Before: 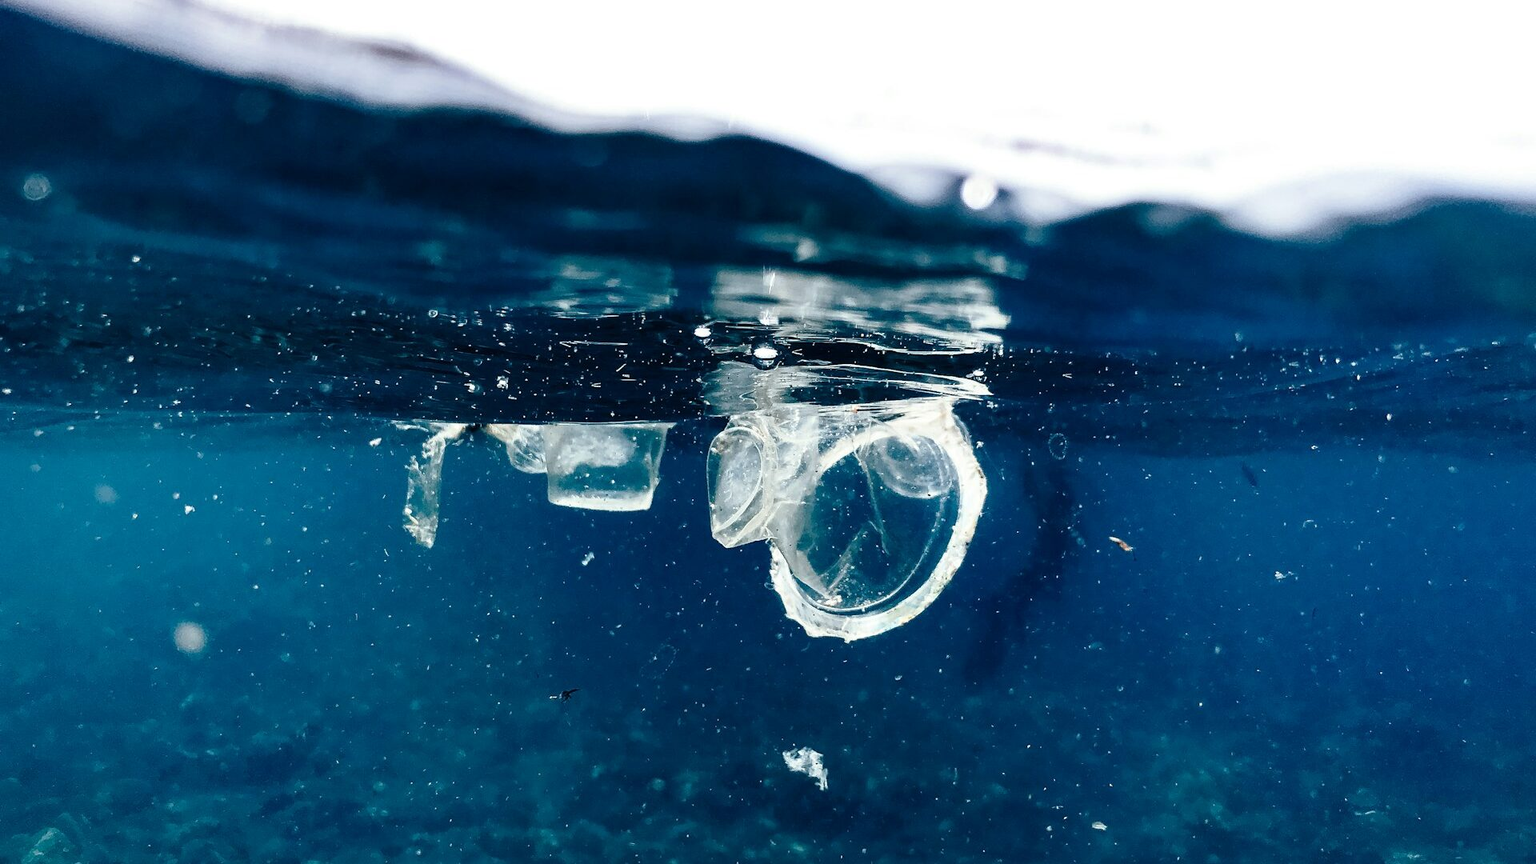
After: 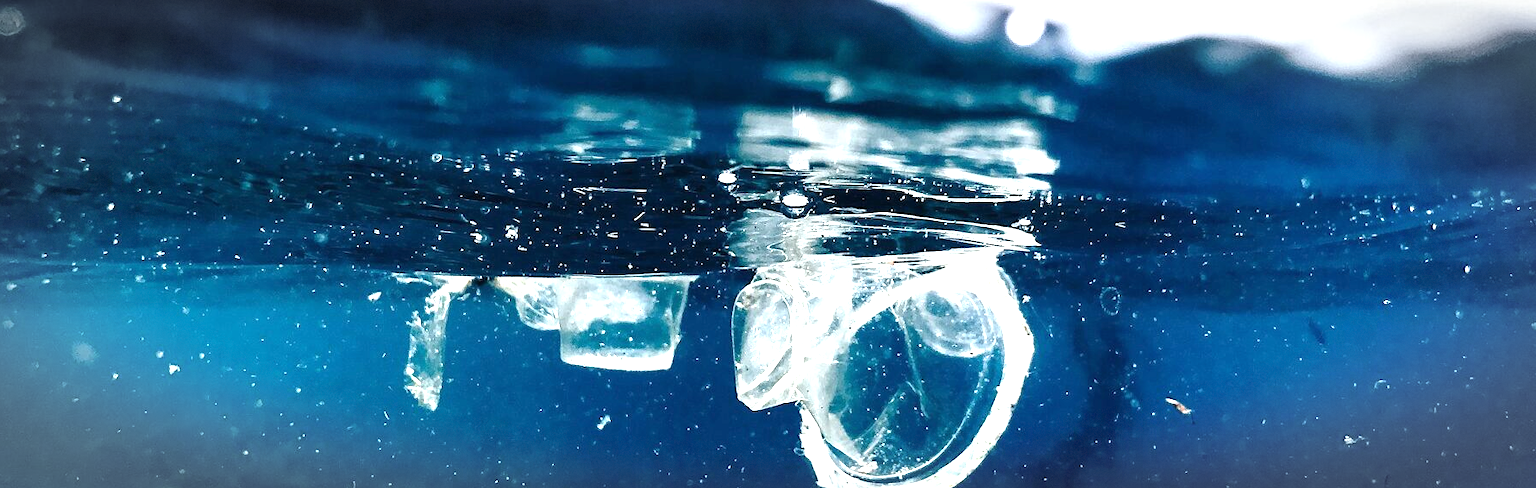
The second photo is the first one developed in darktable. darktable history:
exposure: black level correction 0, exposure 1 EV, compensate highlight preservation false
vignetting: automatic ratio true, dithering 8-bit output
crop: left 1.828%, top 19.42%, right 5.371%, bottom 28.148%
